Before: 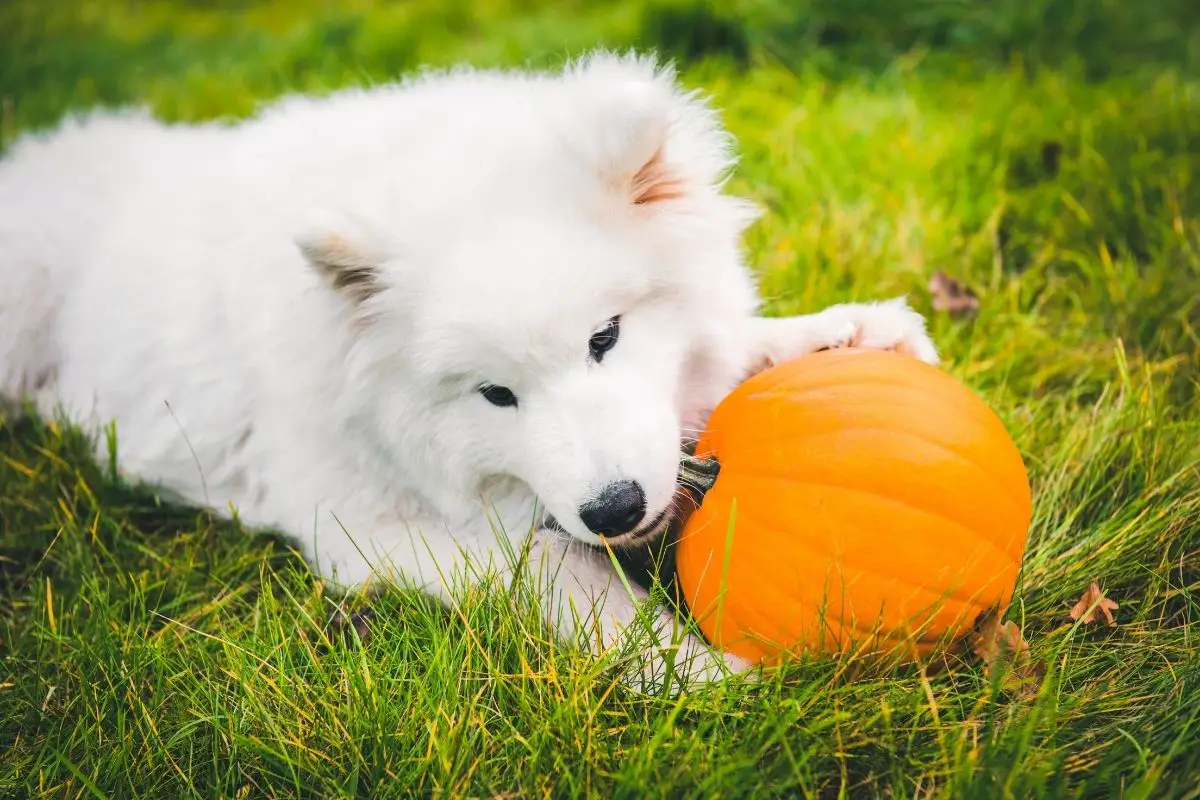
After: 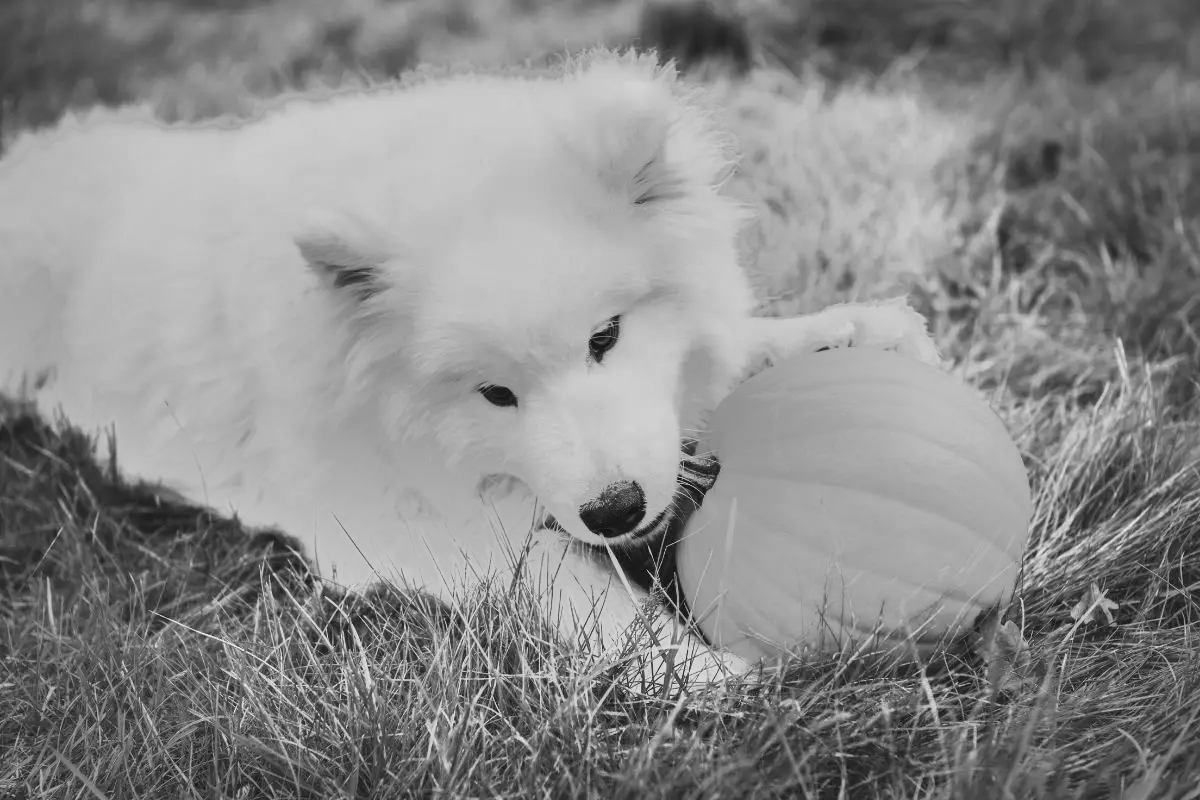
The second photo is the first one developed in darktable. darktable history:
monochrome: on, module defaults
tone equalizer: -7 EV -0.63 EV, -6 EV 1 EV, -5 EV -0.45 EV, -4 EV 0.43 EV, -3 EV 0.41 EV, -2 EV 0.15 EV, -1 EV -0.15 EV, +0 EV -0.39 EV, smoothing diameter 25%, edges refinement/feathering 10, preserve details guided filter
shadows and highlights: low approximation 0.01, soften with gaussian
color correction: highlights a* 0.207, highlights b* 2.7, shadows a* -0.874, shadows b* -4.78
